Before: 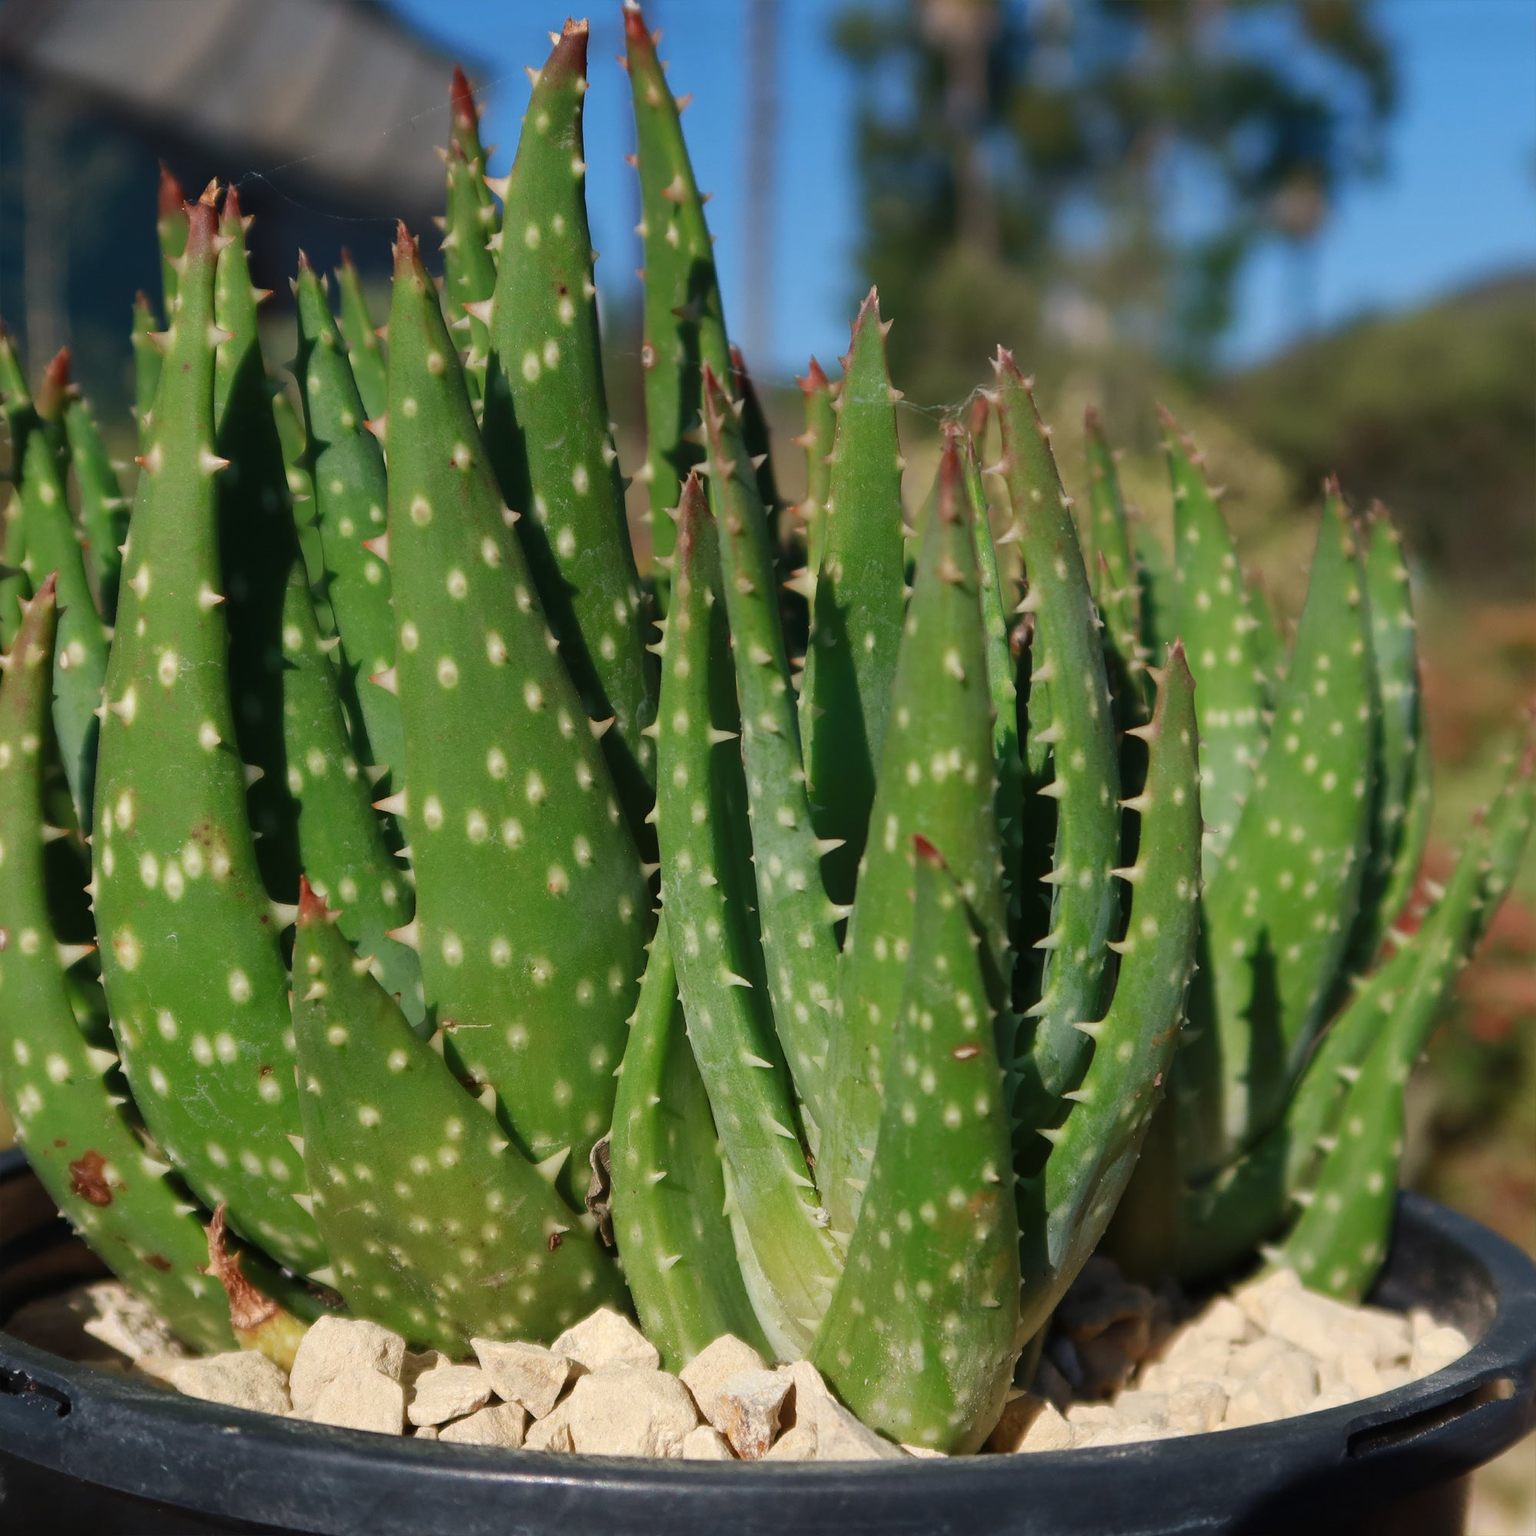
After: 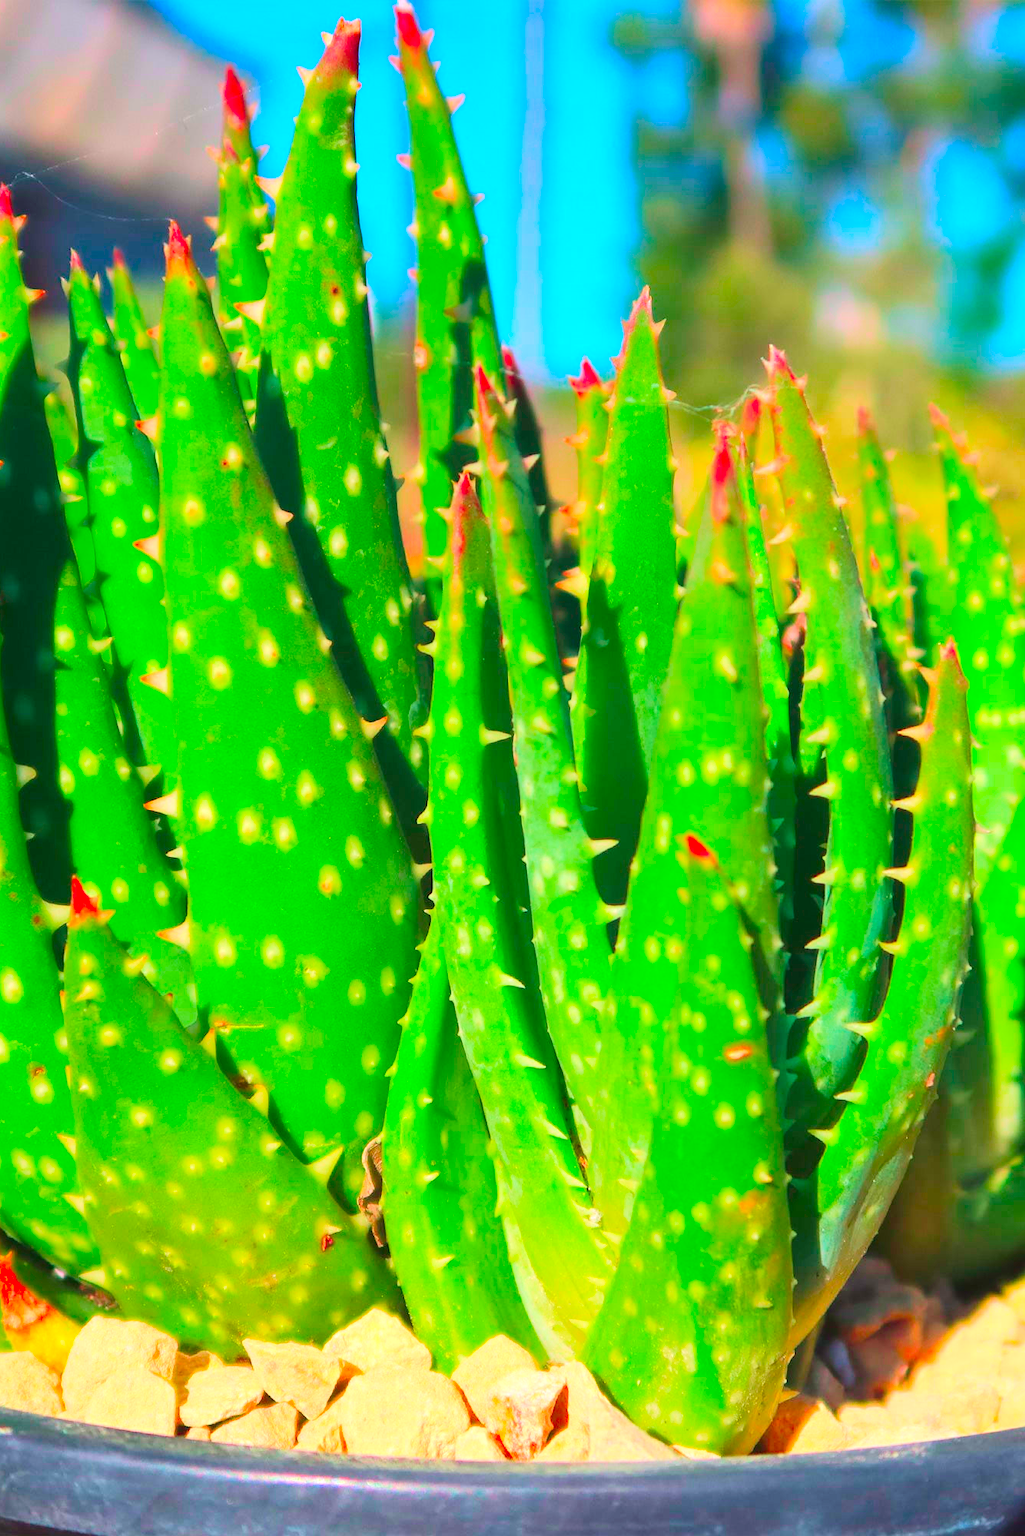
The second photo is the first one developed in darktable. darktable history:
tone curve: curves: ch0 [(0, 0.023) (0.184, 0.168) (0.491, 0.519) (0.748, 0.765) (1, 0.919)]; ch1 [(0, 0) (0.179, 0.173) (0.322, 0.32) (0.424, 0.424) (0.496, 0.501) (0.563, 0.586) (0.761, 0.803) (1, 1)]; ch2 [(0, 0) (0.434, 0.447) (0.483, 0.487) (0.557, 0.541) (0.697, 0.68) (1, 1)], color space Lab, independent channels, preserve colors none
crop and rotate: left 14.862%, right 18.351%
color correction: highlights b* 0.057, saturation 1.84
exposure: black level correction 0, exposure 1.2 EV, compensate highlight preservation false
velvia: on, module defaults
contrast brightness saturation: contrast 0.069, brightness 0.176, saturation 0.403
